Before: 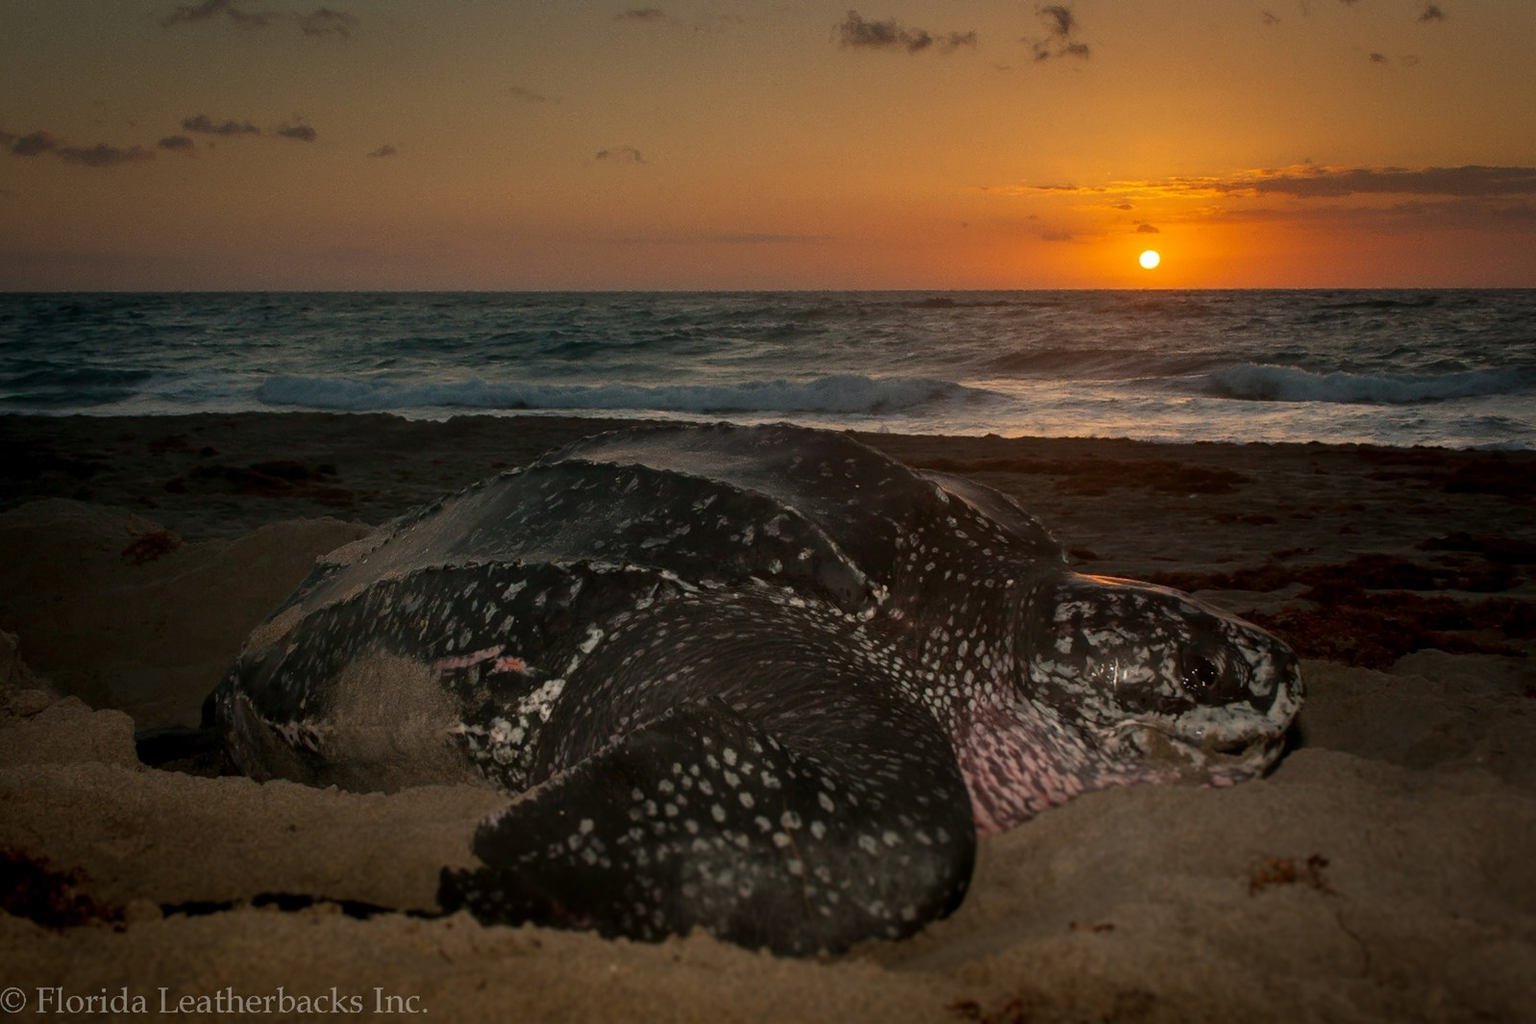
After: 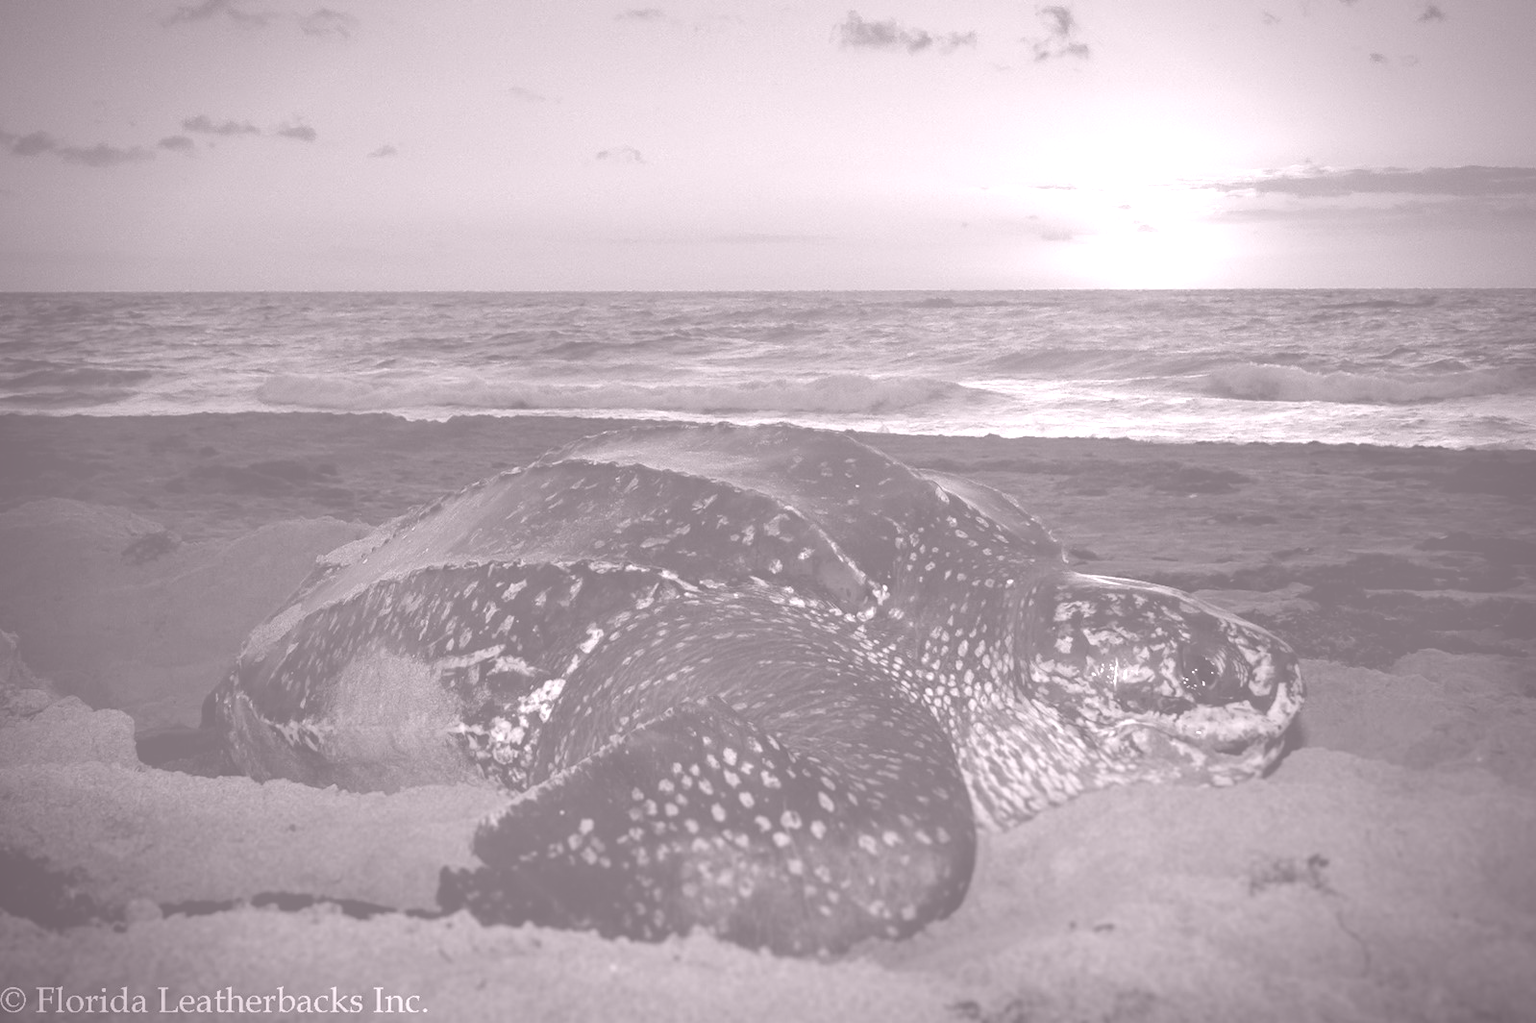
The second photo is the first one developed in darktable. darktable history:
color balance rgb: perceptual saturation grading › global saturation 20%, perceptual saturation grading › highlights -25%, perceptual saturation grading › shadows 50%
colorize: hue 25.2°, saturation 83%, source mix 82%, lightness 79%, version 1
vignetting: fall-off start 88.53%, fall-off radius 44.2%, saturation 0.376, width/height ratio 1.161
